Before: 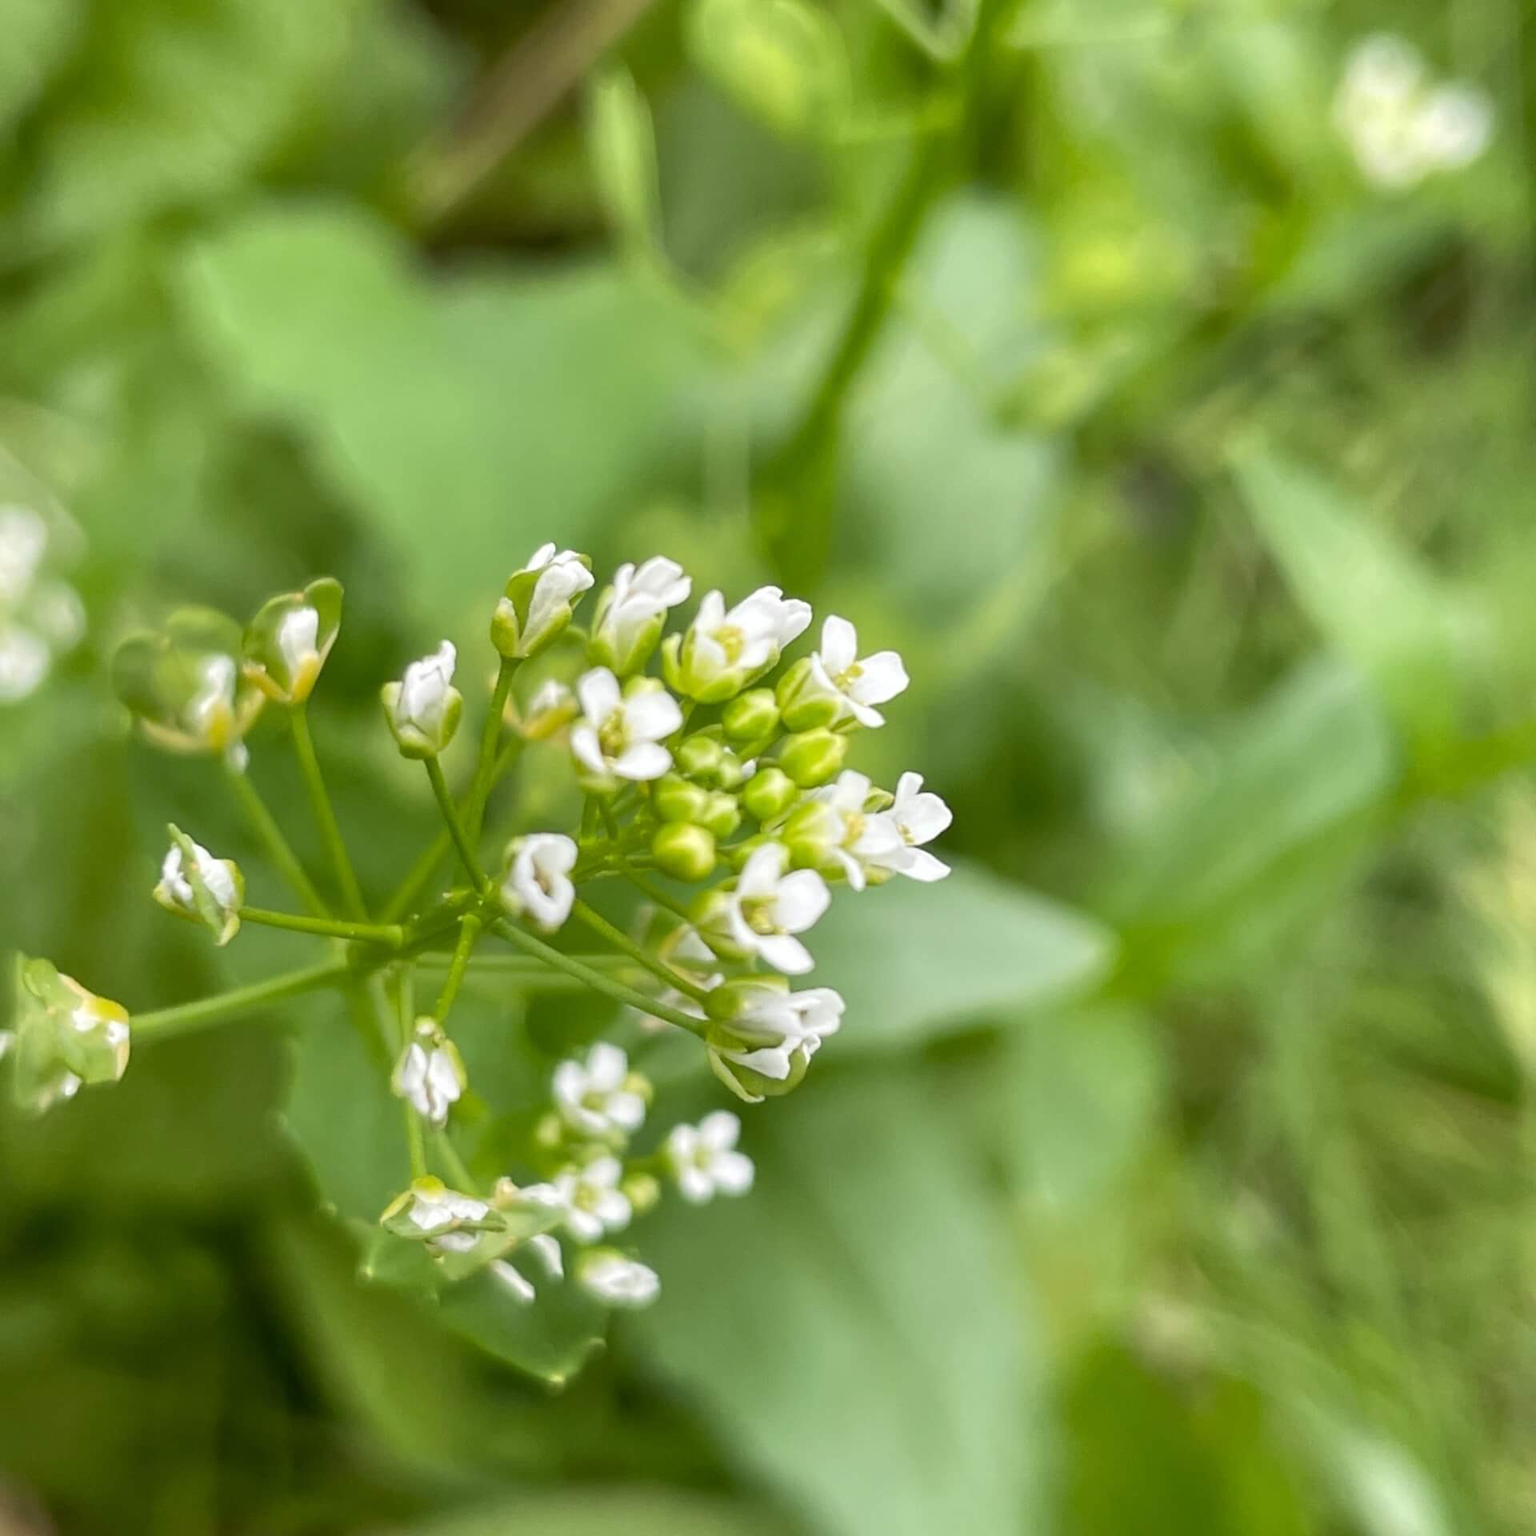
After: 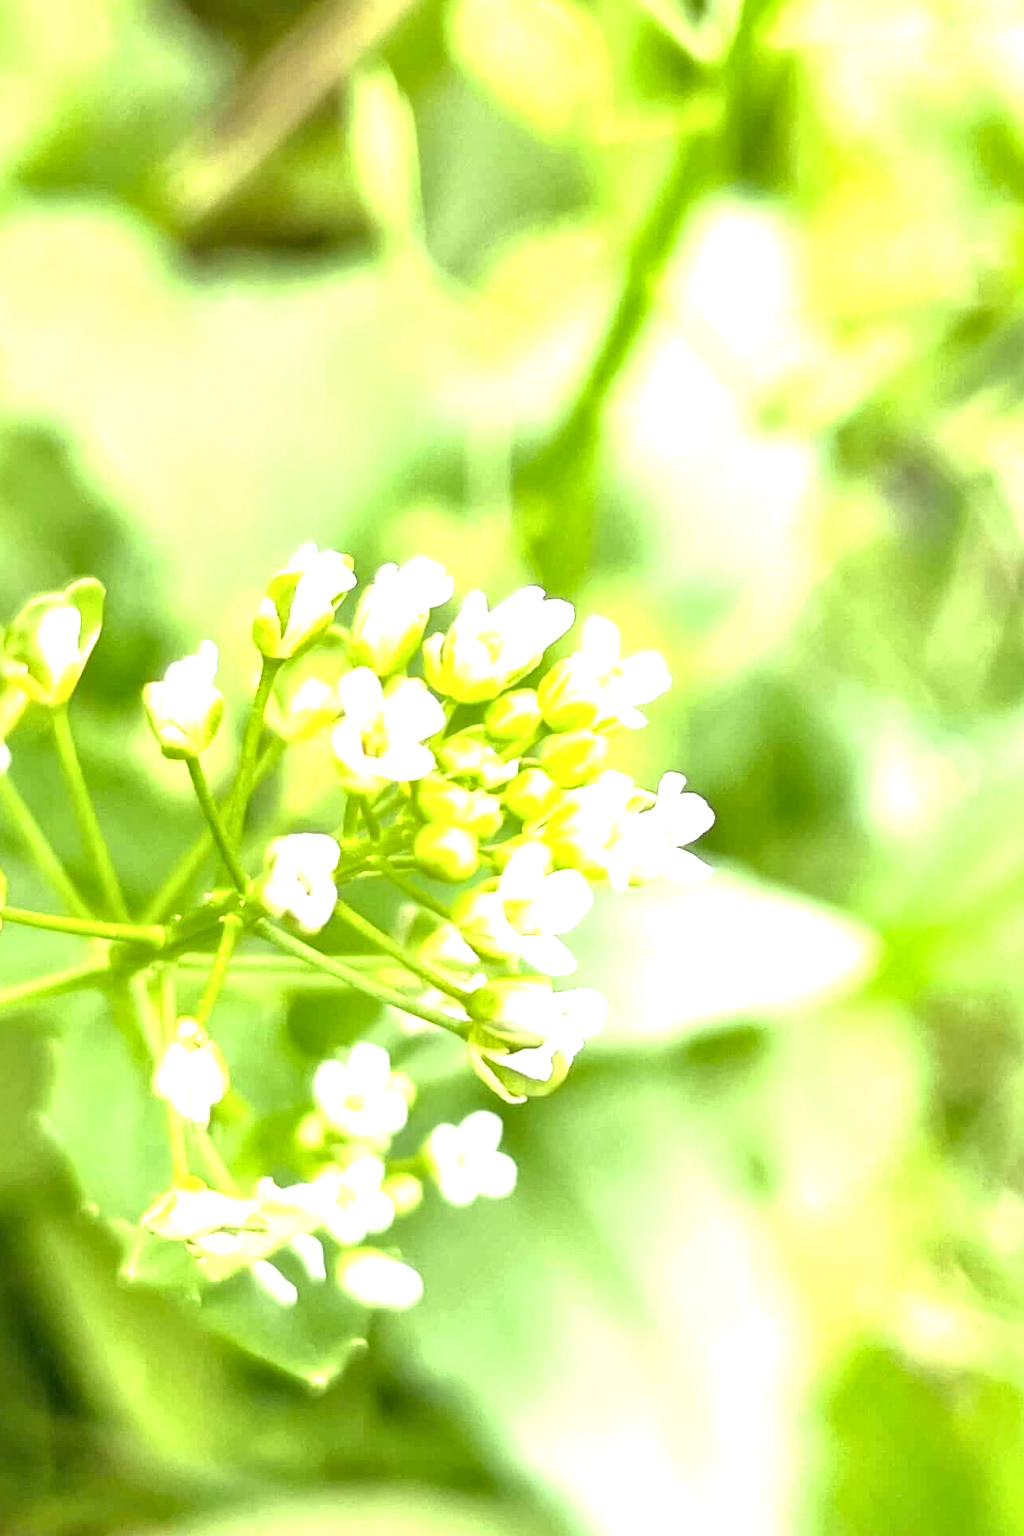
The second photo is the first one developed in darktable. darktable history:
local contrast: mode bilateral grid, contrast 20, coarseness 49, detail 139%, midtone range 0.2
exposure: black level correction 0, exposure 1.872 EV, compensate highlight preservation false
crop and rotate: left 15.526%, right 17.772%
